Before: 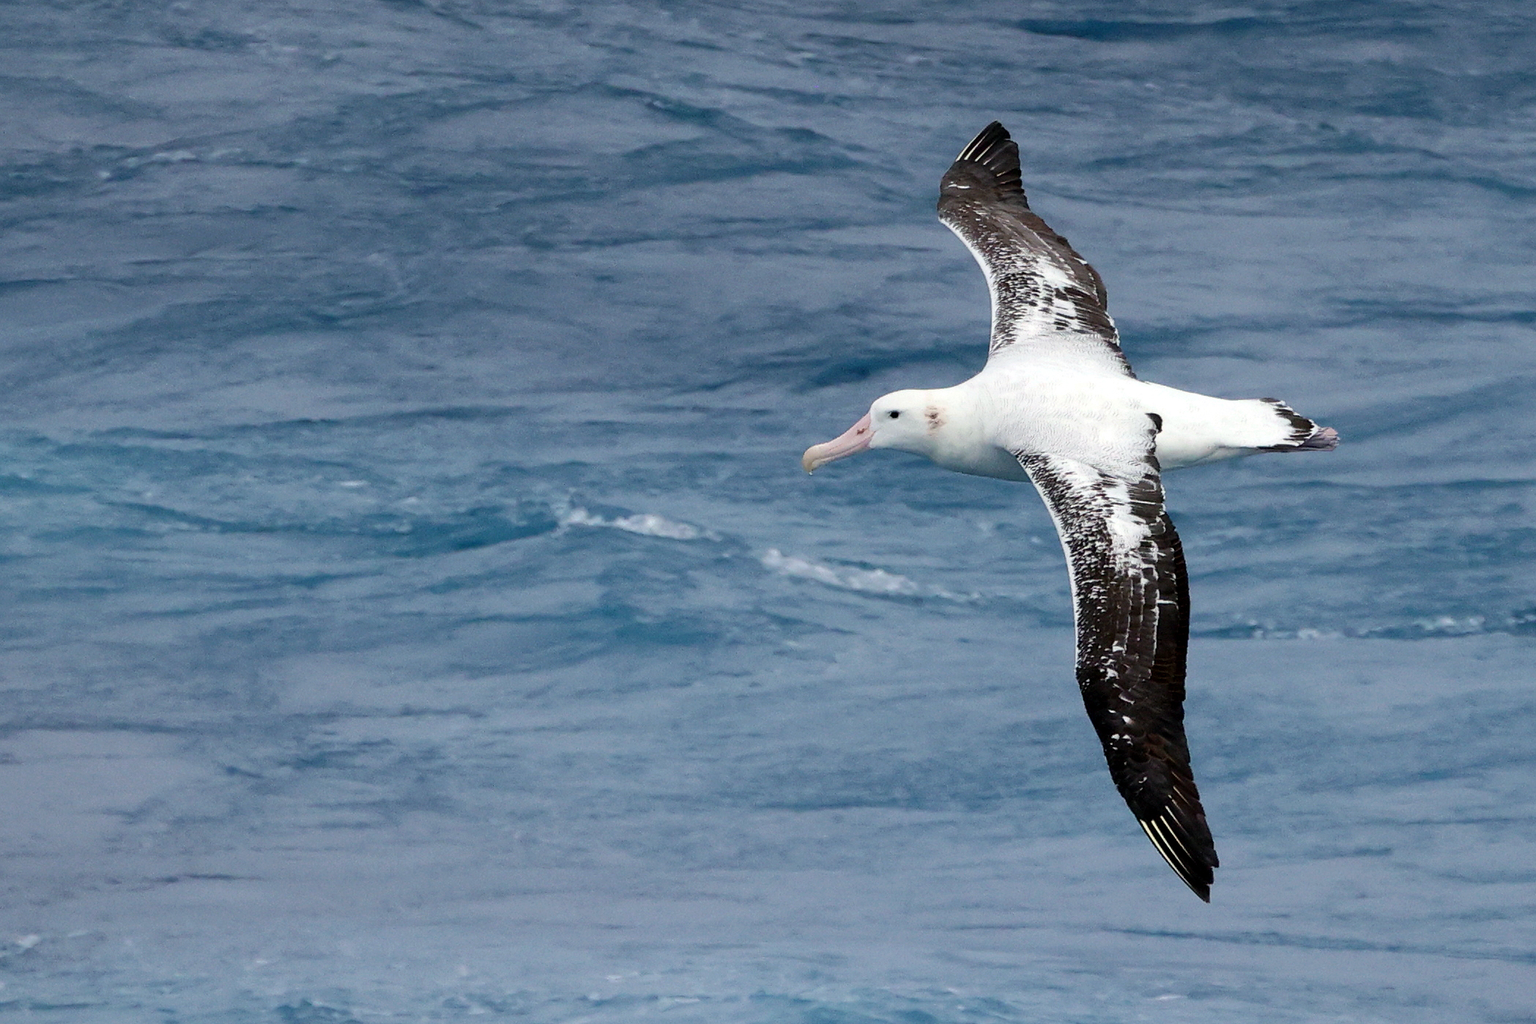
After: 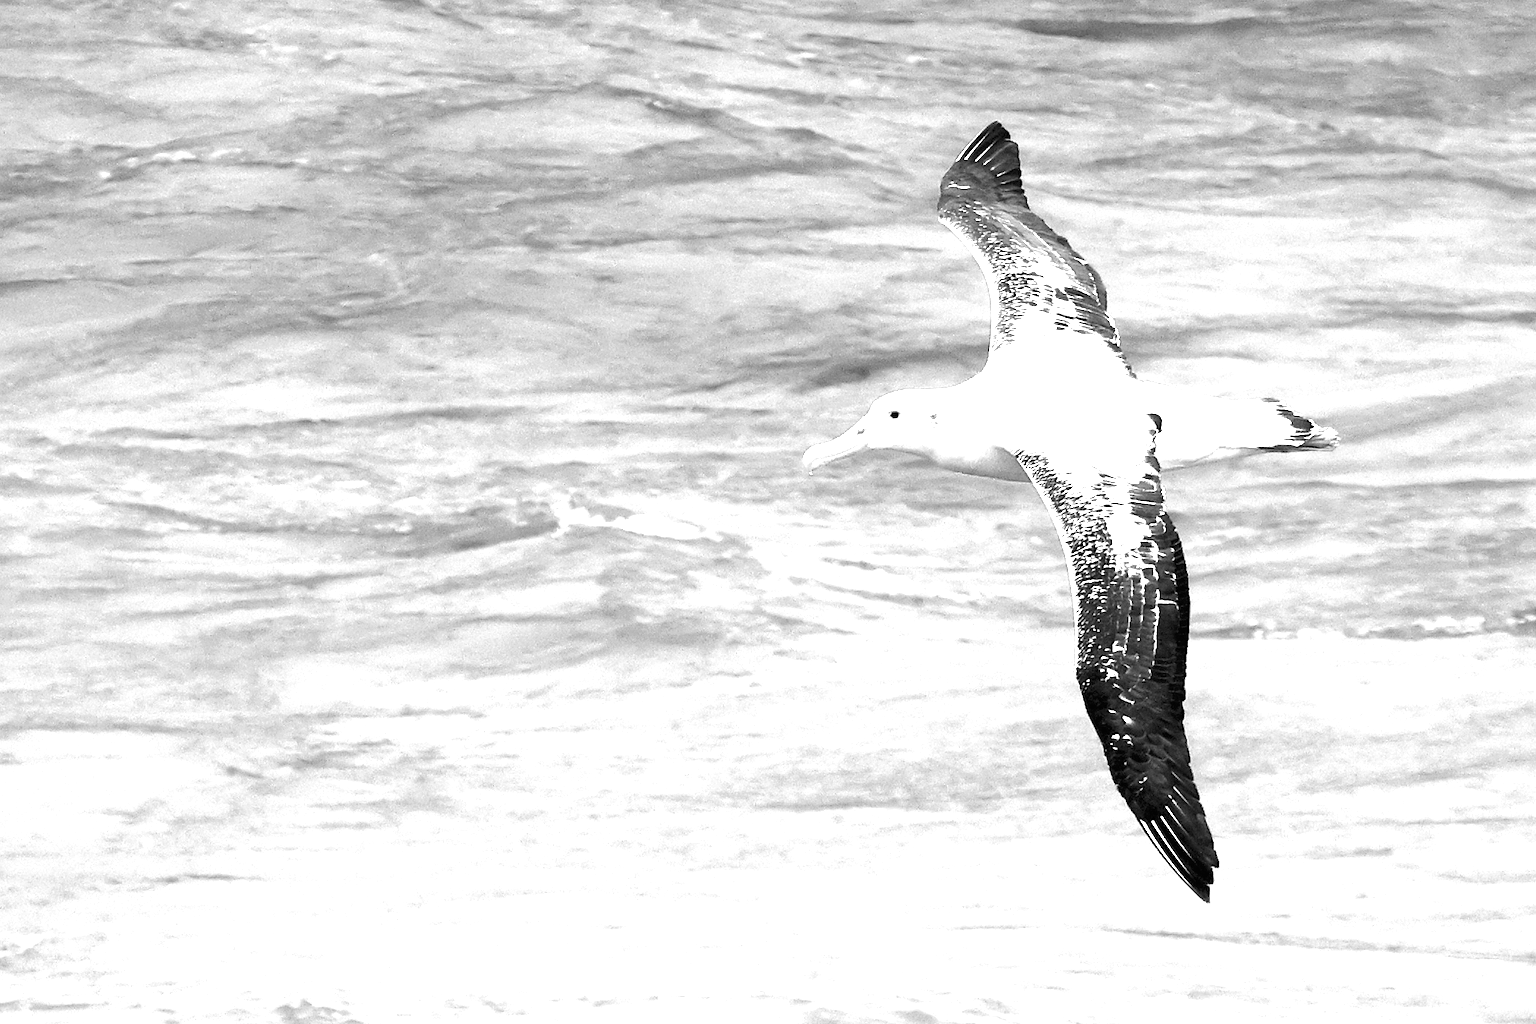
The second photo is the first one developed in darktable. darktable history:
exposure: black level correction 0, exposure 1.75 EV, compensate exposure bias true, compensate highlight preservation false
monochrome: a 2.21, b -1.33, size 2.2
color correction: highlights a* 10.44, highlights b* 30.04, shadows a* 2.73, shadows b* 17.51, saturation 1.72
